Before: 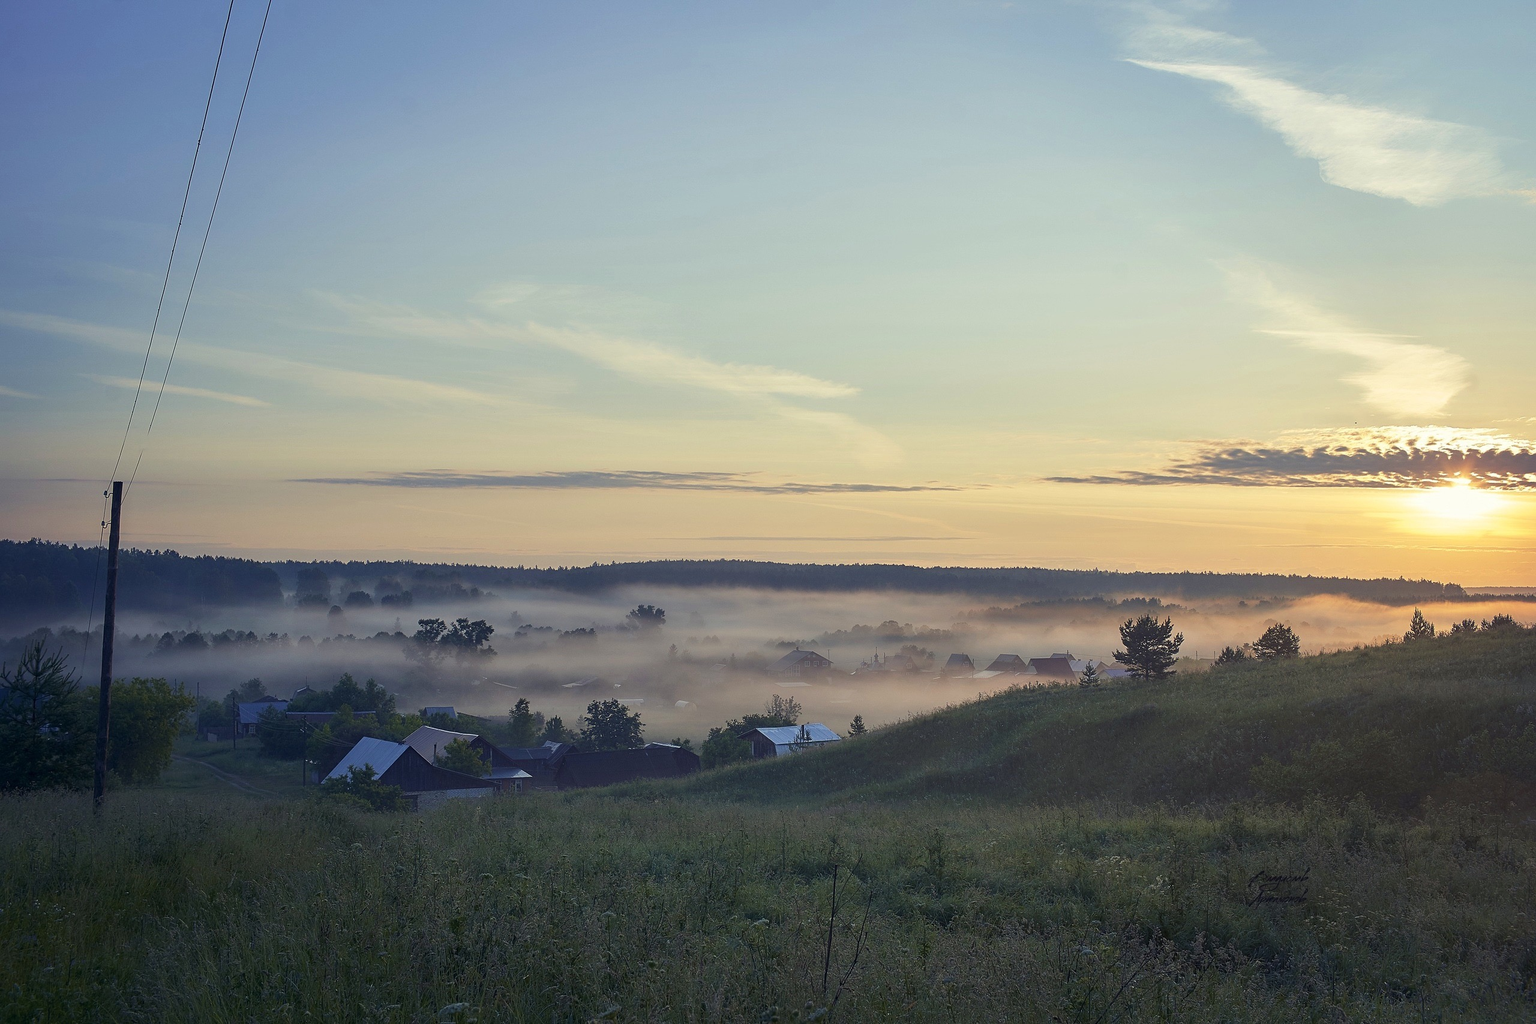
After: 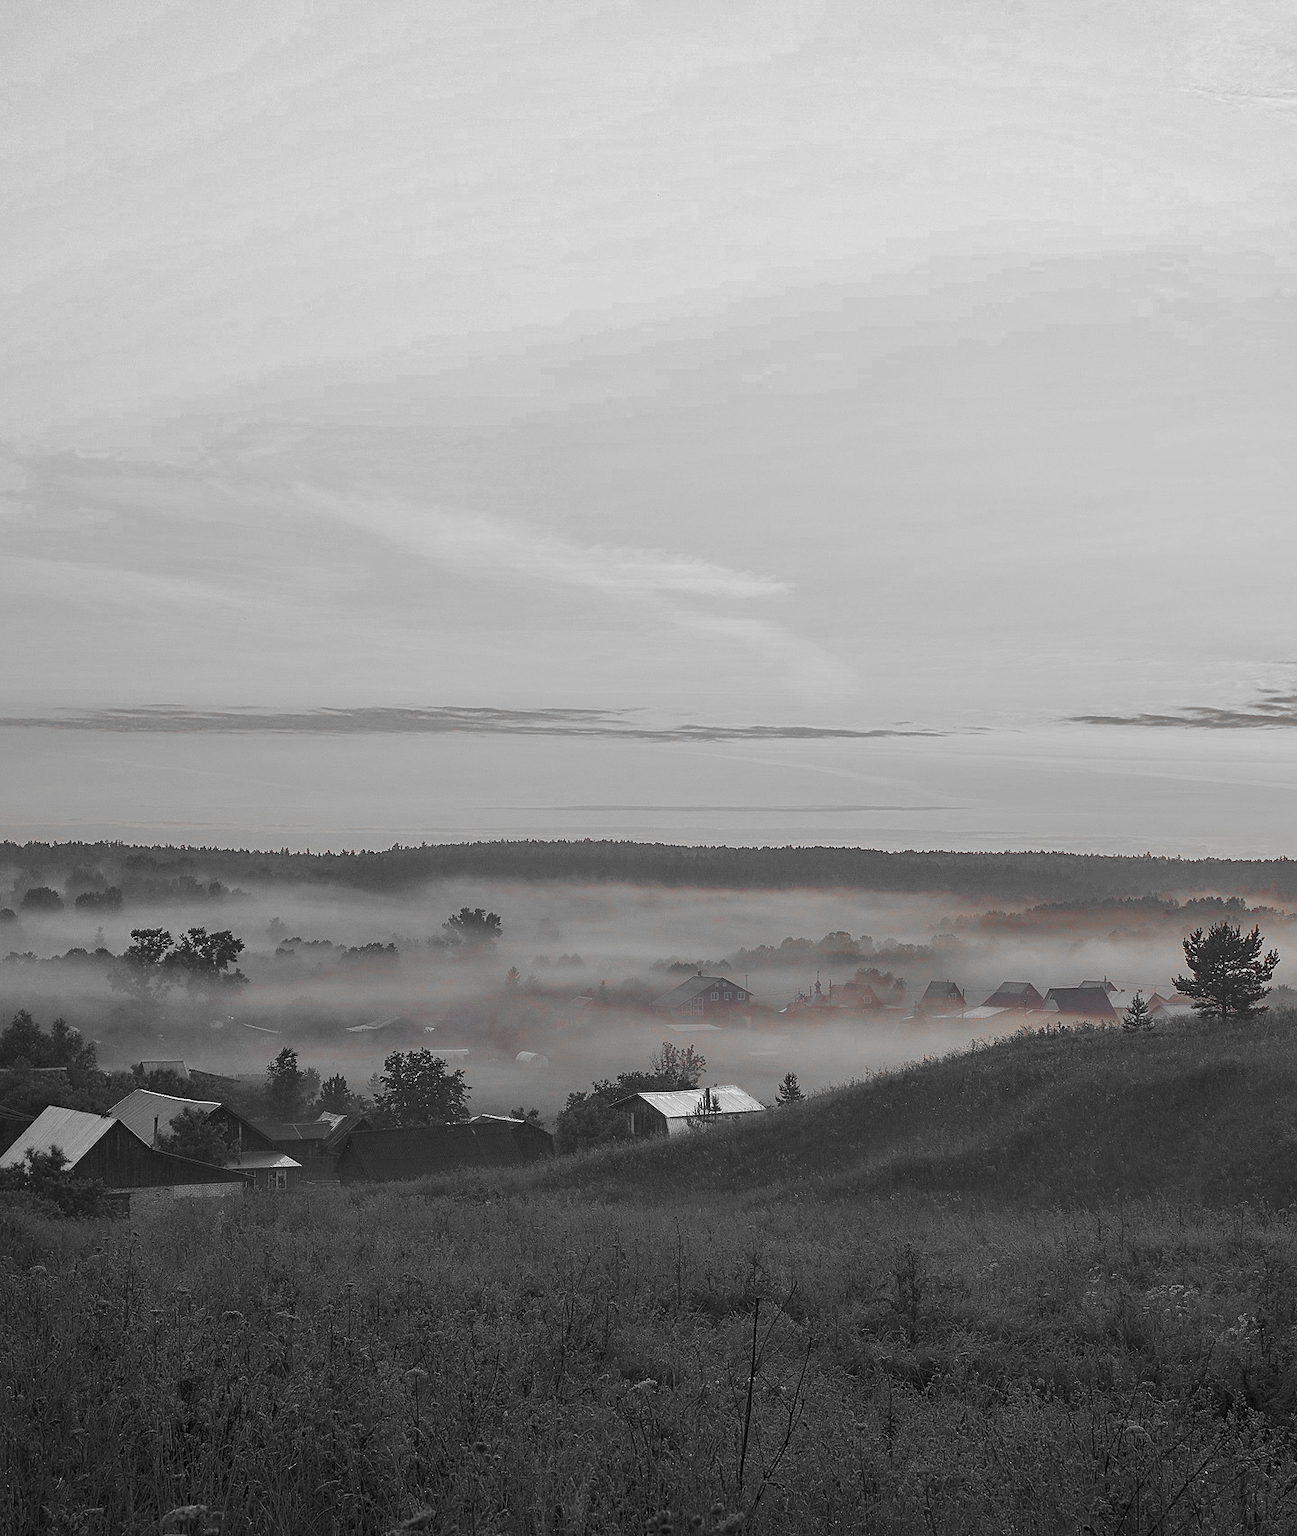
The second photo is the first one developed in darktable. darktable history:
local contrast: highlights 100%, shadows 99%, detail 119%, midtone range 0.2
crop: left 21.587%, right 22.098%, bottom 0.004%
color zones: curves: ch0 [(0, 0.352) (0.143, 0.407) (0.286, 0.386) (0.429, 0.431) (0.571, 0.829) (0.714, 0.853) (0.857, 0.833) (1, 0.352)]; ch1 [(0, 0.604) (0.072, 0.726) (0.096, 0.608) (0.205, 0.007) (0.571, -0.006) (0.839, -0.013) (0.857, -0.012) (1, 0.604)]
